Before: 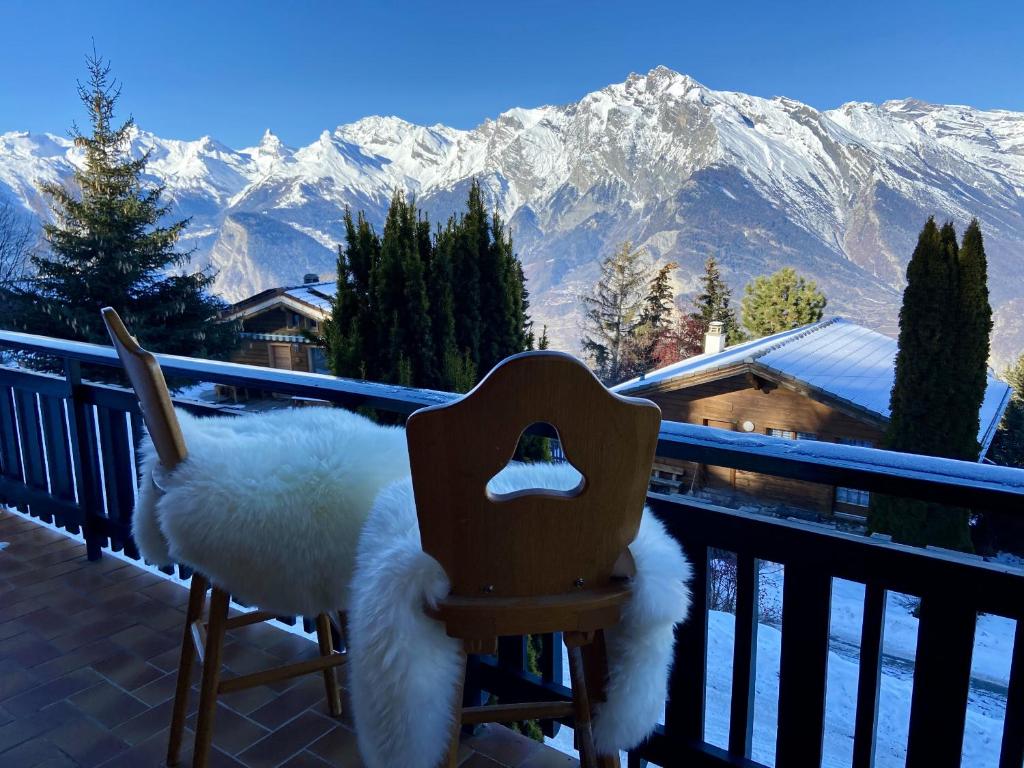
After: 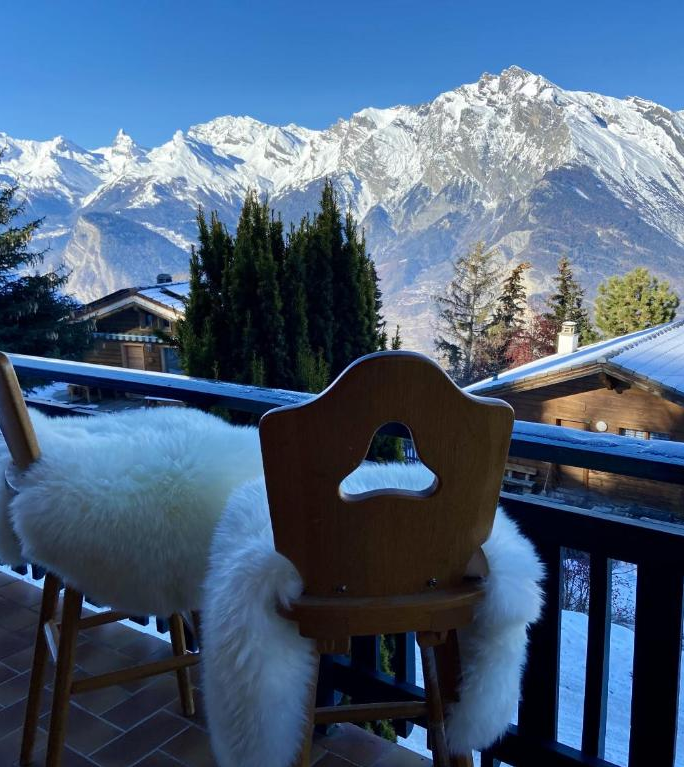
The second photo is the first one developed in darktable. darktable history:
crop and rotate: left 14.42%, right 18.71%
